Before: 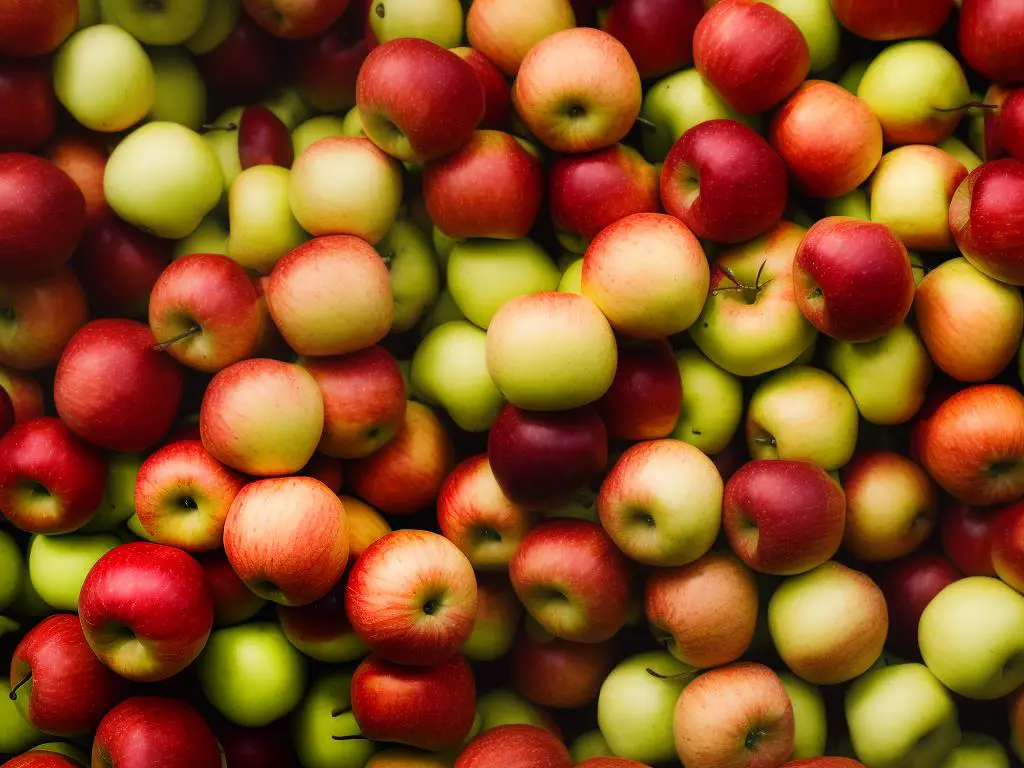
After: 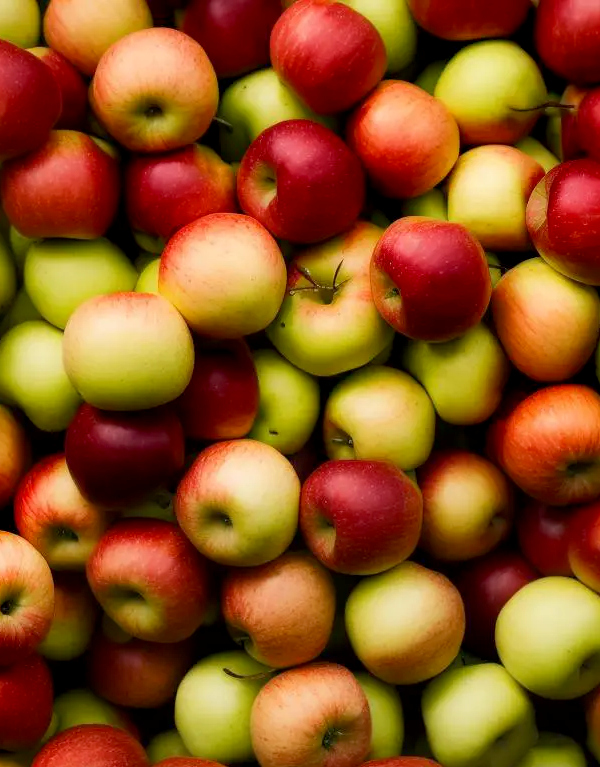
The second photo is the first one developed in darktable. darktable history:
crop: left 41.402%
exposure: black level correction 0.004, exposure 0.014 EV, compensate highlight preservation false
